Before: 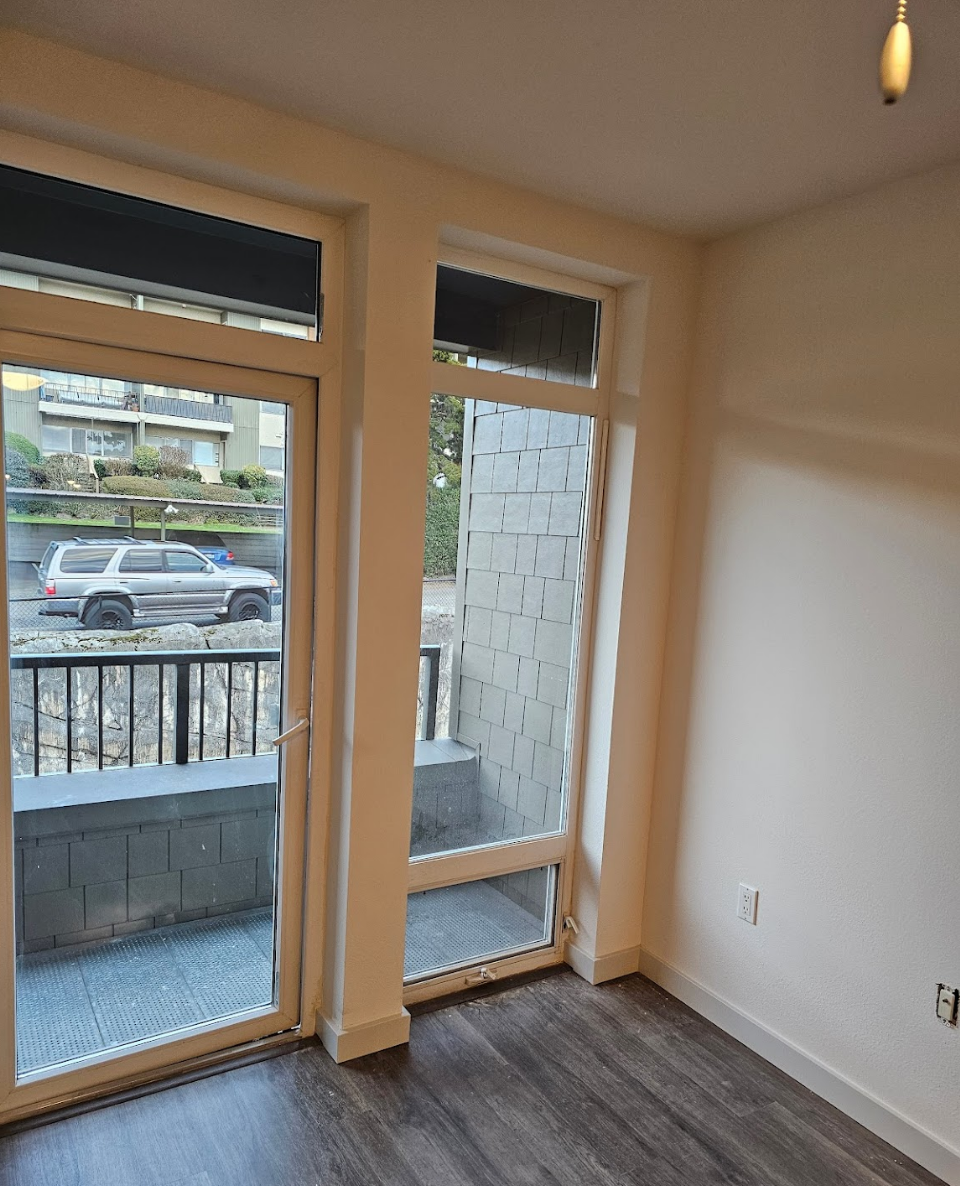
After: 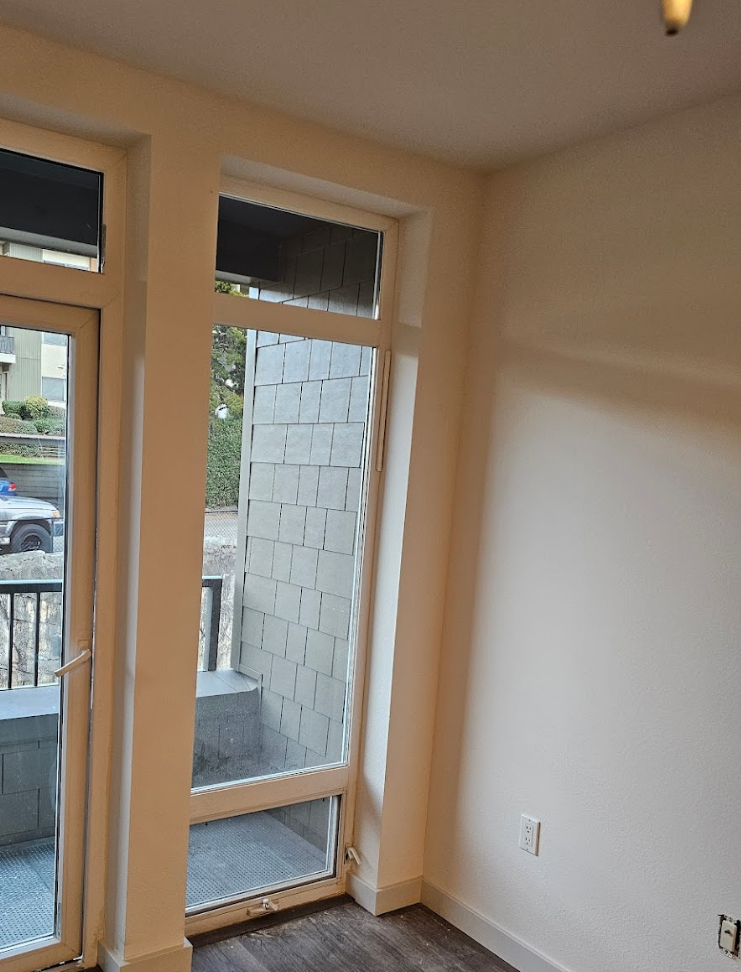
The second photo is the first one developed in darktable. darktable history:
crop: left 22.804%, top 5.895%, bottom 11.866%
